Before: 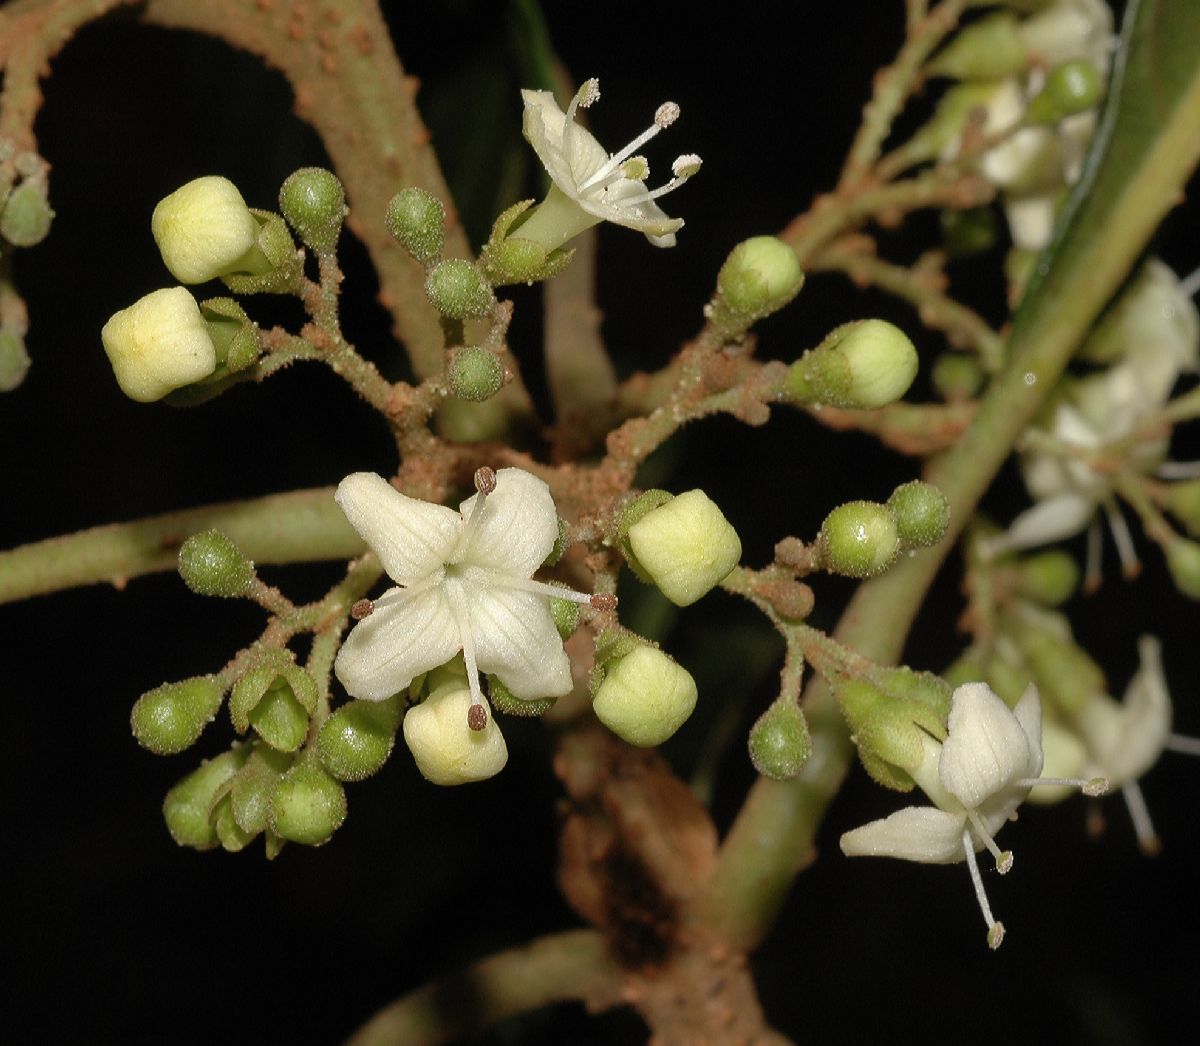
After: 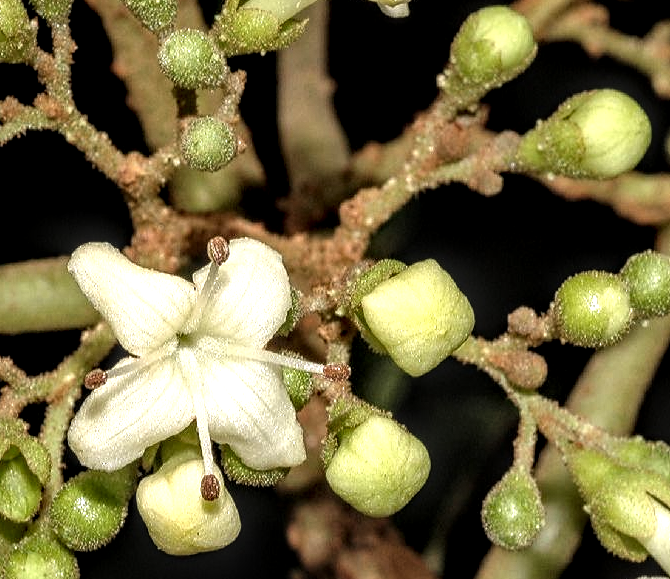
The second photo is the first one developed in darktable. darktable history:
tone equalizer: -8 EV -0.775 EV, -7 EV -0.709 EV, -6 EV -0.563 EV, -5 EV -0.42 EV, -3 EV 0.368 EV, -2 EV 0.6 EV, -1 EV 0.688 EV, +0 EV 0.76 EV
crop and rotate: left 22.261%, top 22.003%, right 21.884%, bottom 22.578%
local contrast: highlights 3%, shadows 7%, detail 181%
